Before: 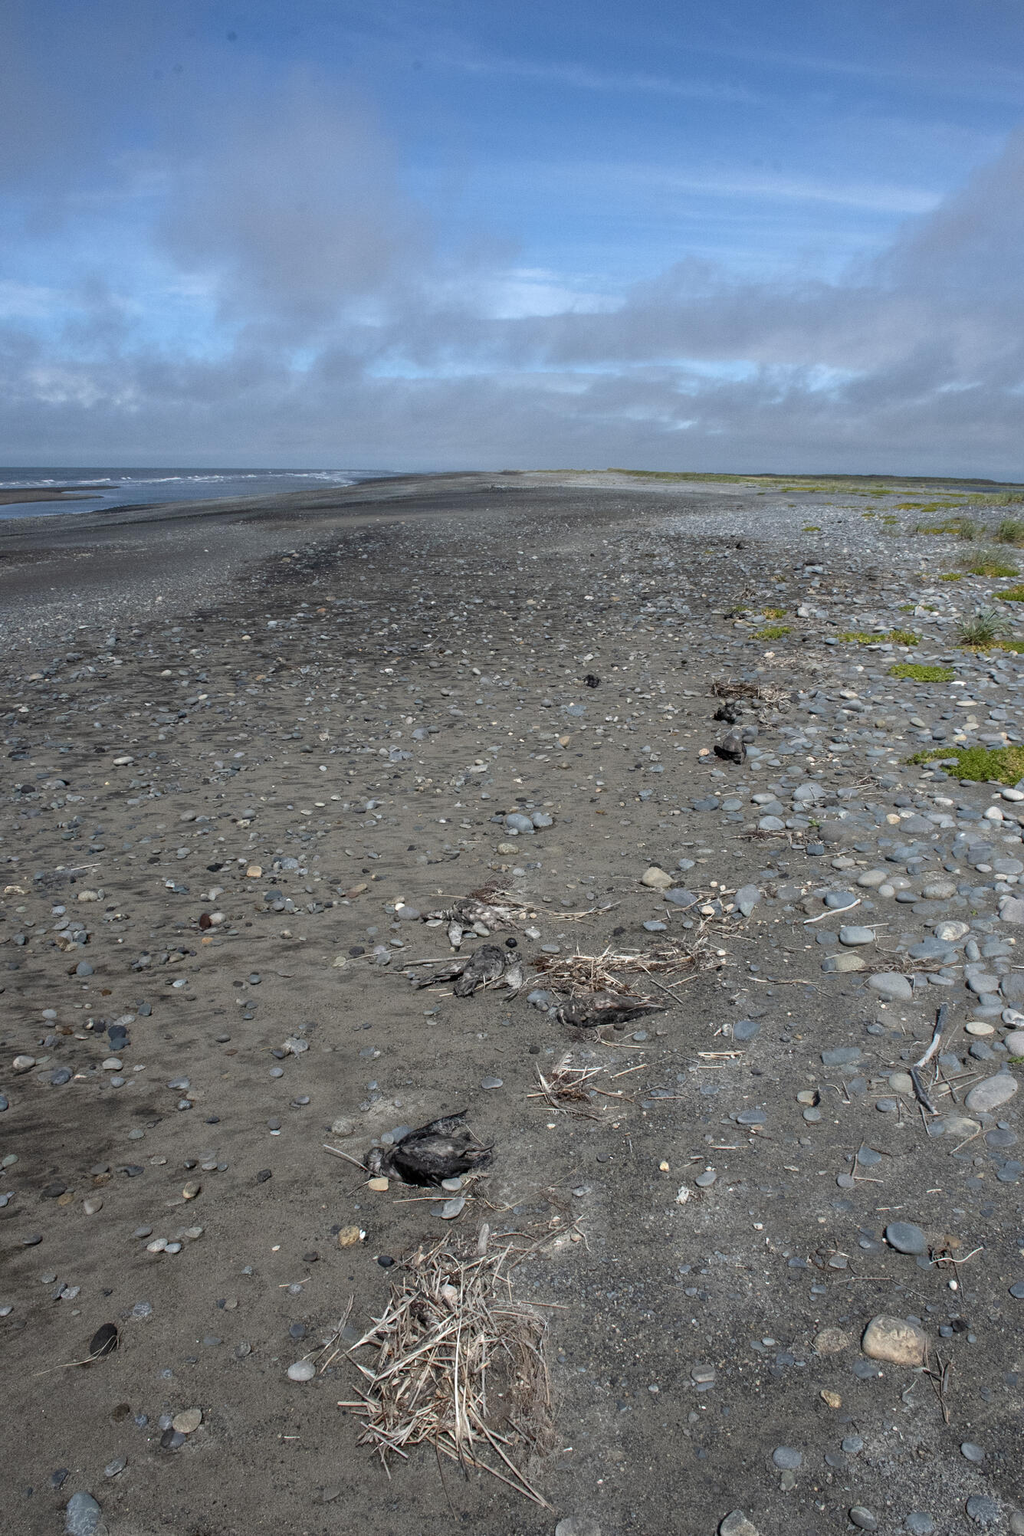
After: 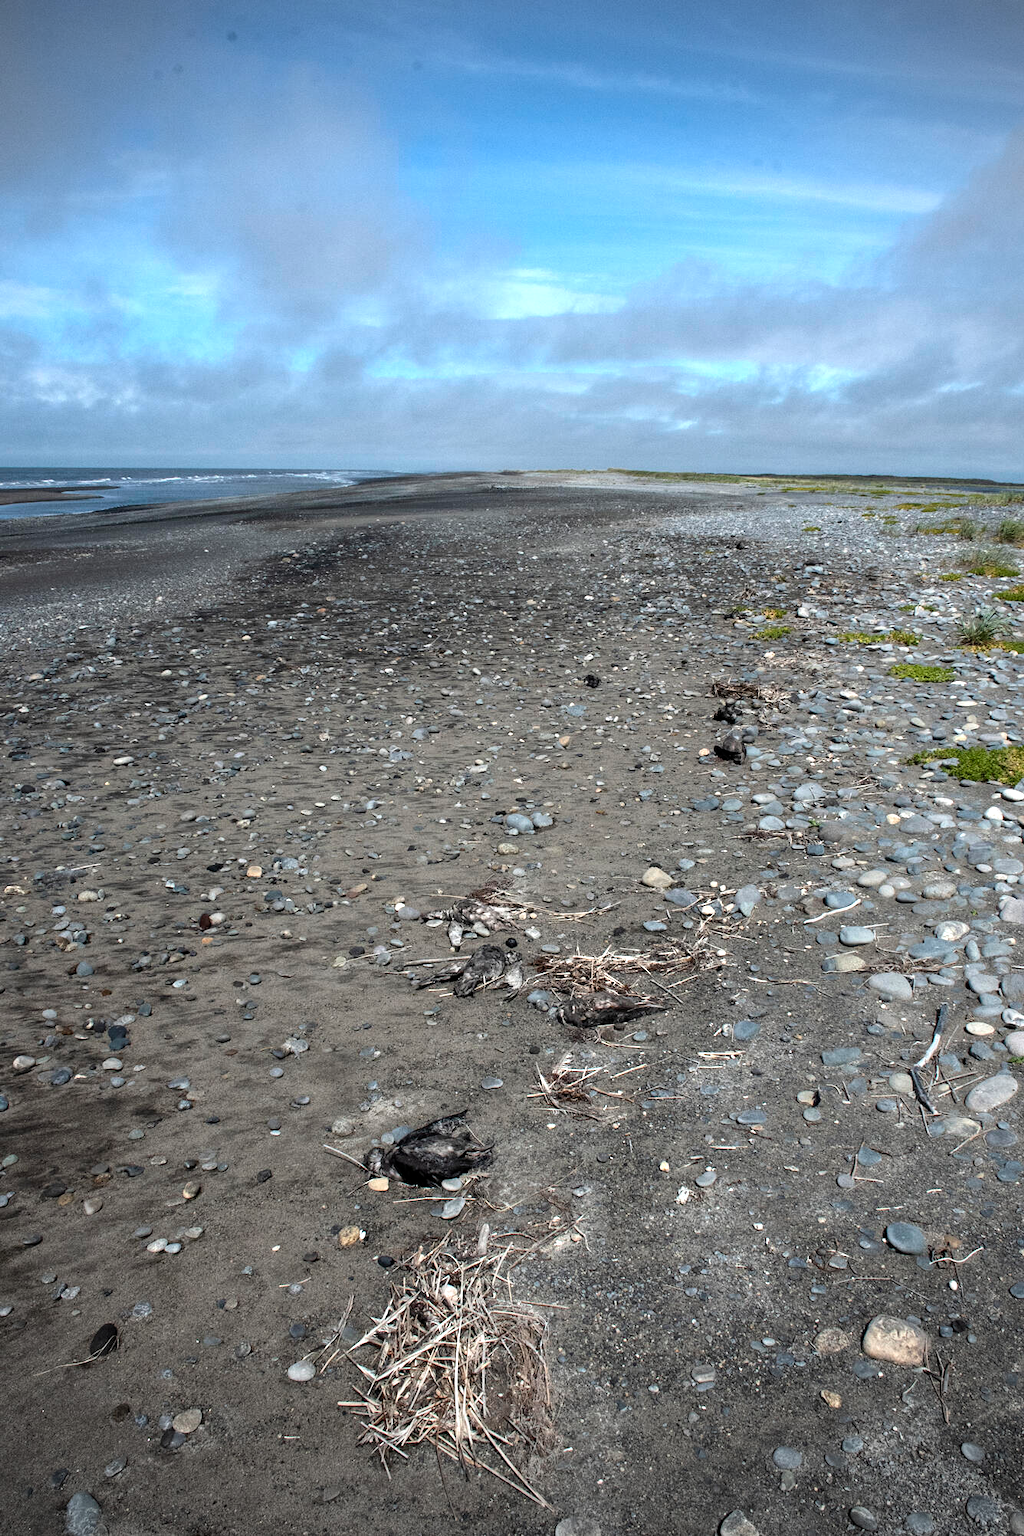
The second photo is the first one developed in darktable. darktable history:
vignetting: unbound false
tone equalizer: -8 EV -0.729 EV, -7 EV -0.697 EV, -6 EV -0.599 EV, -5 EV -0.364 EV, -3 EV 0.377 EV, -2 EV 0.6 EV, -1 EV 0.695 EV, +0 EV 0.736 EV, edges refinement/feathering 500, mask exposure compensation -1.57 EV, preserve details no
